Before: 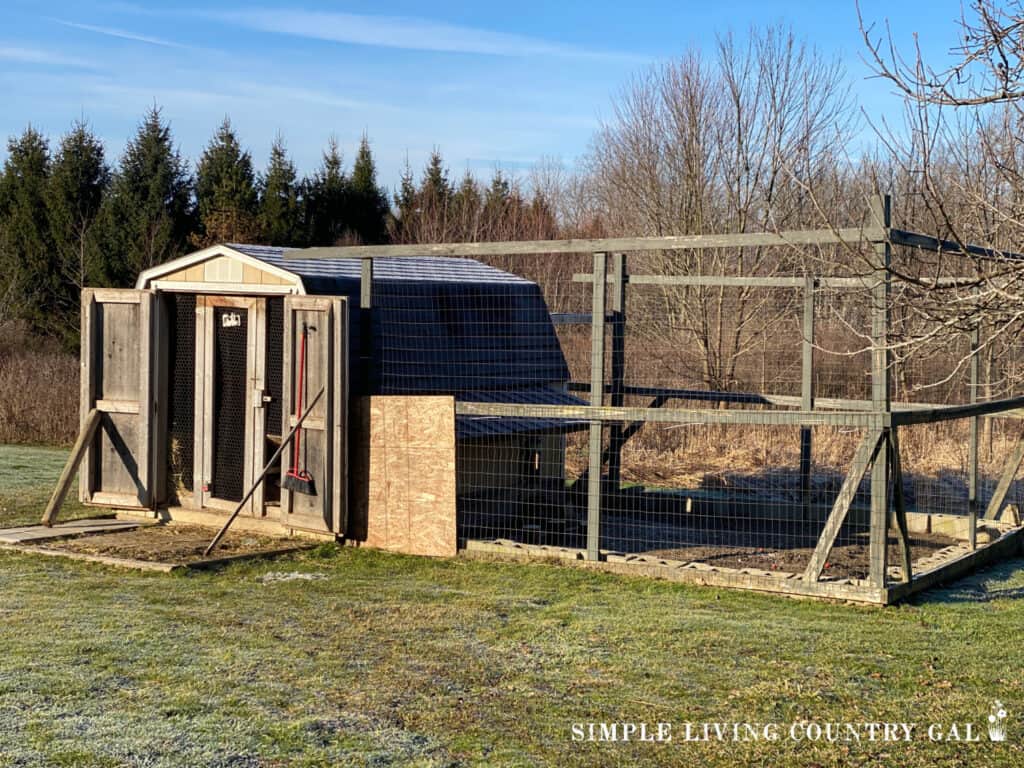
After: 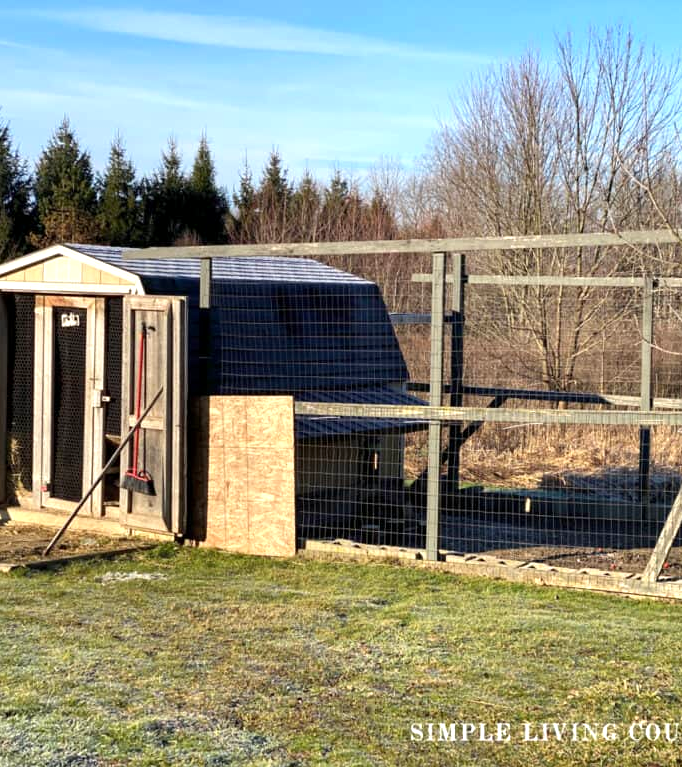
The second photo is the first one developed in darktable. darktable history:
rotate and perspective: crop left 0, crop top 0
crop and rotate: left 15.754%, right 17.579%
exposure: black level correction 0.001, exposure 0.5 EV, compensate exposure bias true, compensate highlight preservation false
